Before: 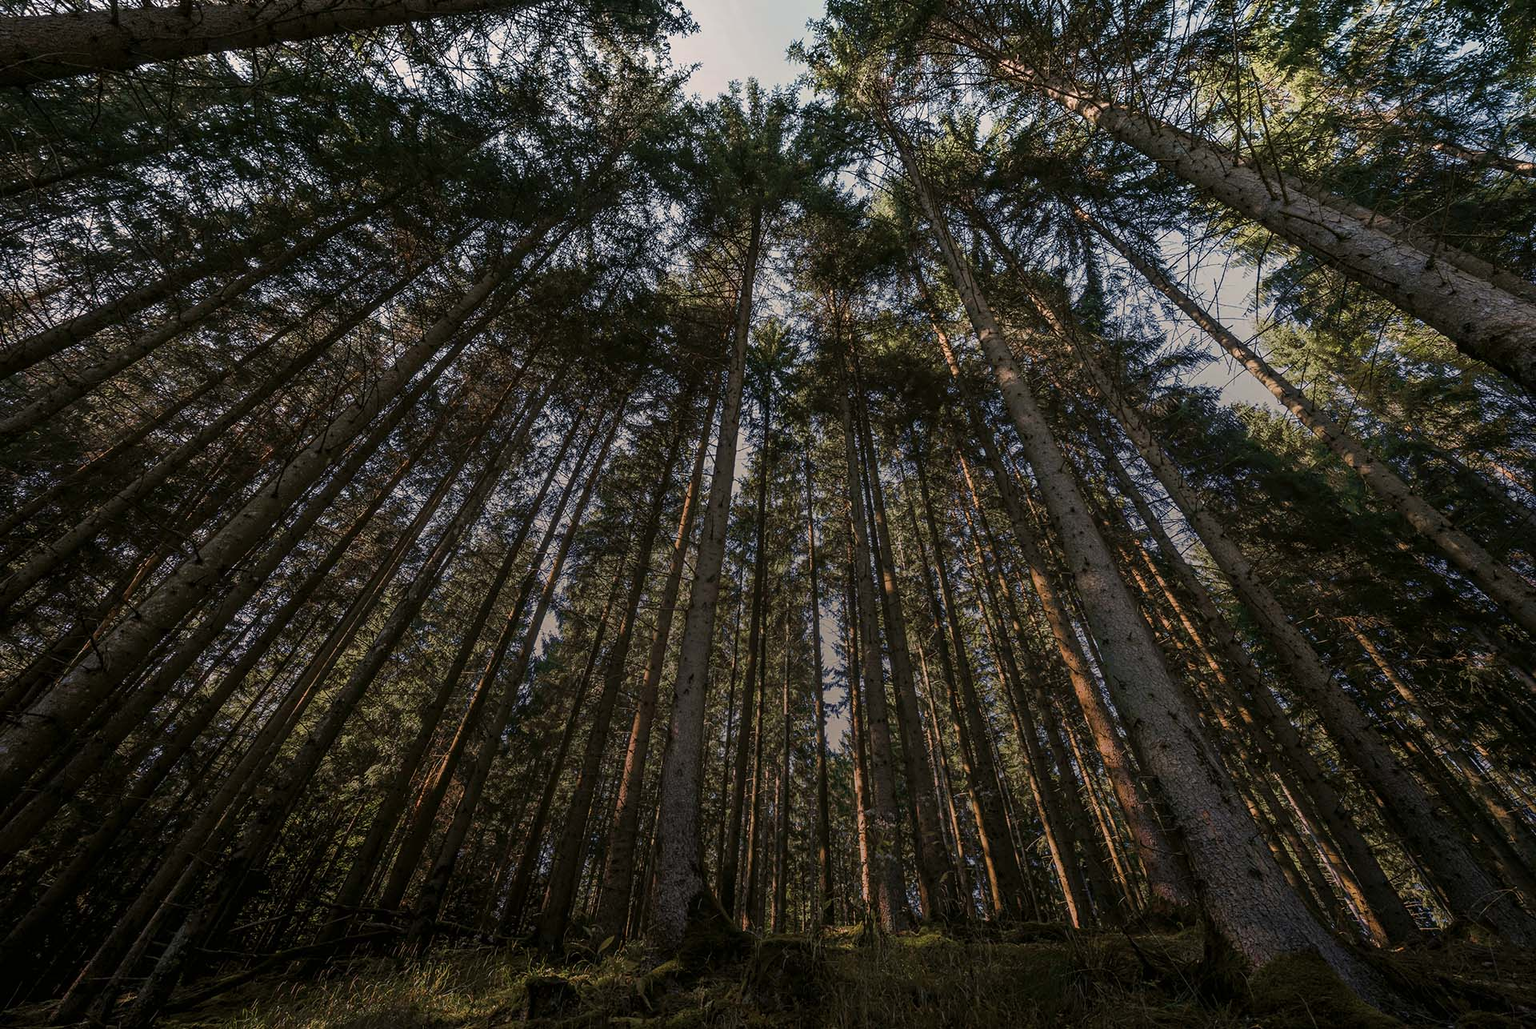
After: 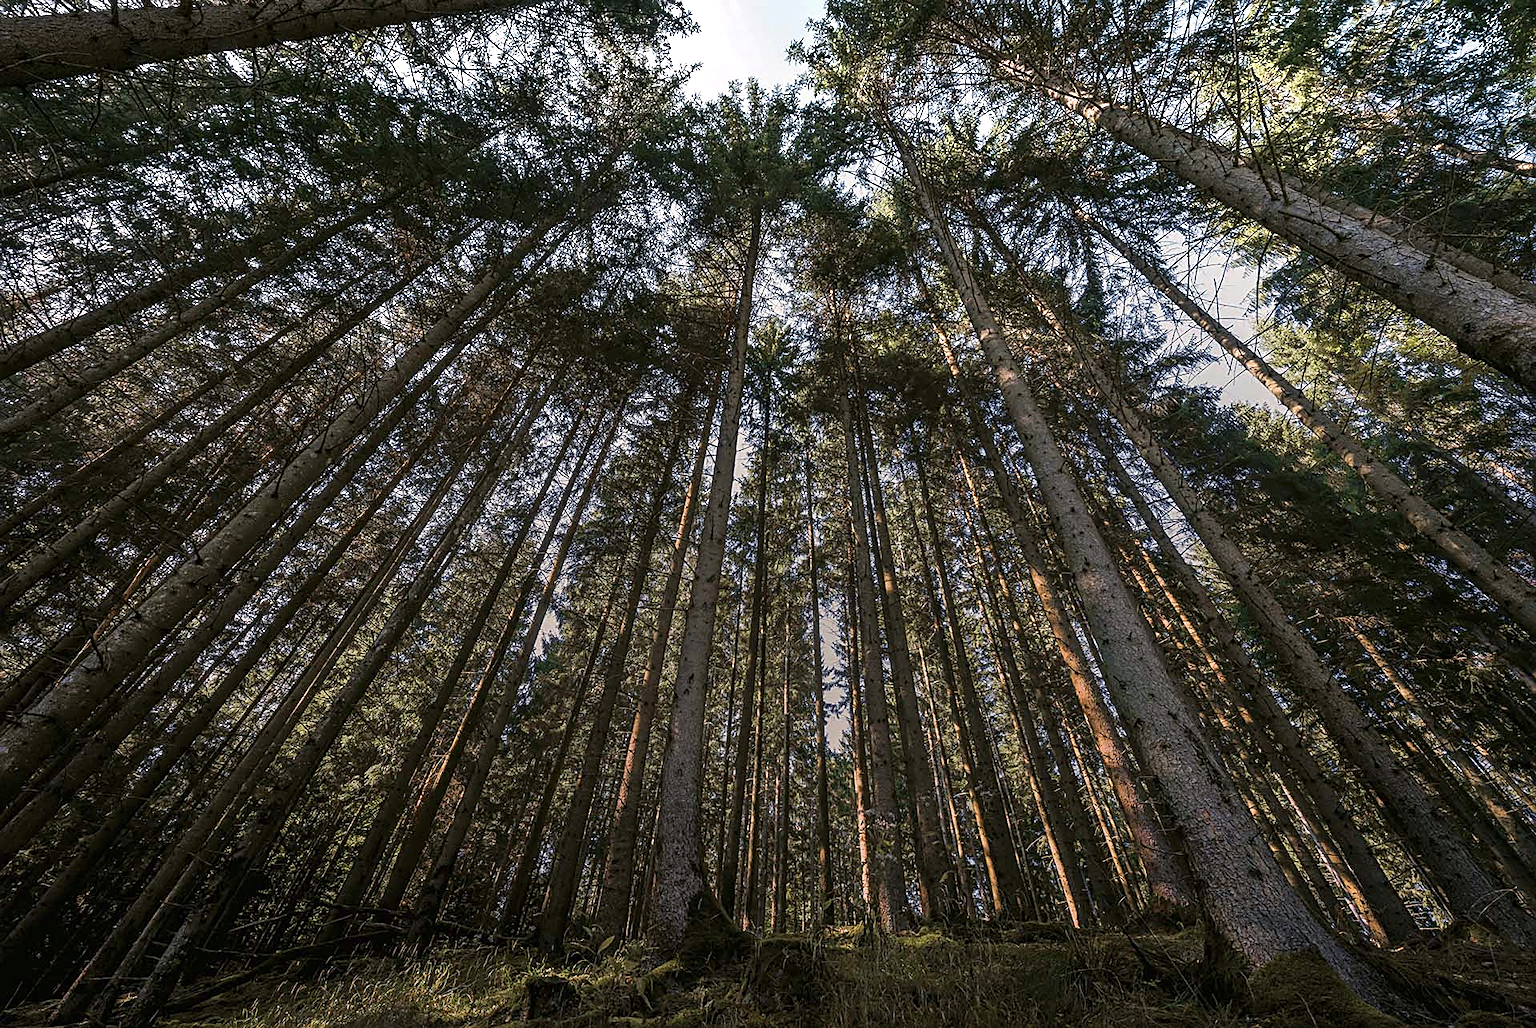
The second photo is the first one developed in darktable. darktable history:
exposure: black level correction 0, exposure 0.7 EV, compensate exposure bias true, compensate highlight preservation false
shadows and highlights: shadows 24.5, highlights -78.15, soften with gaussian
white balance: red 0.983, blue 1.036
sharpen: on, module defaults
